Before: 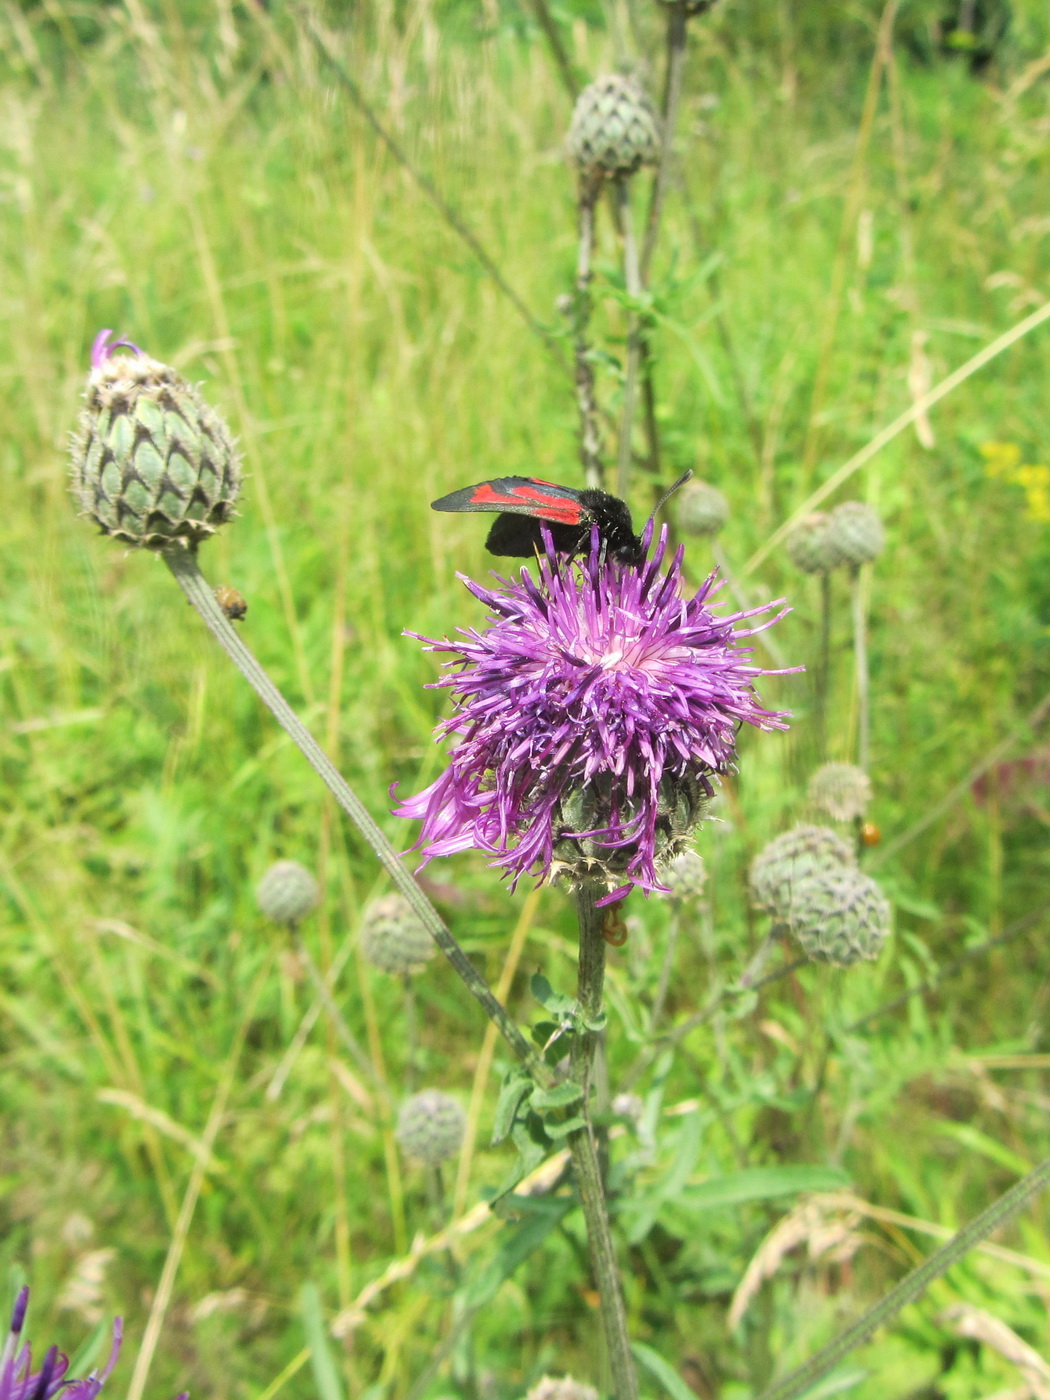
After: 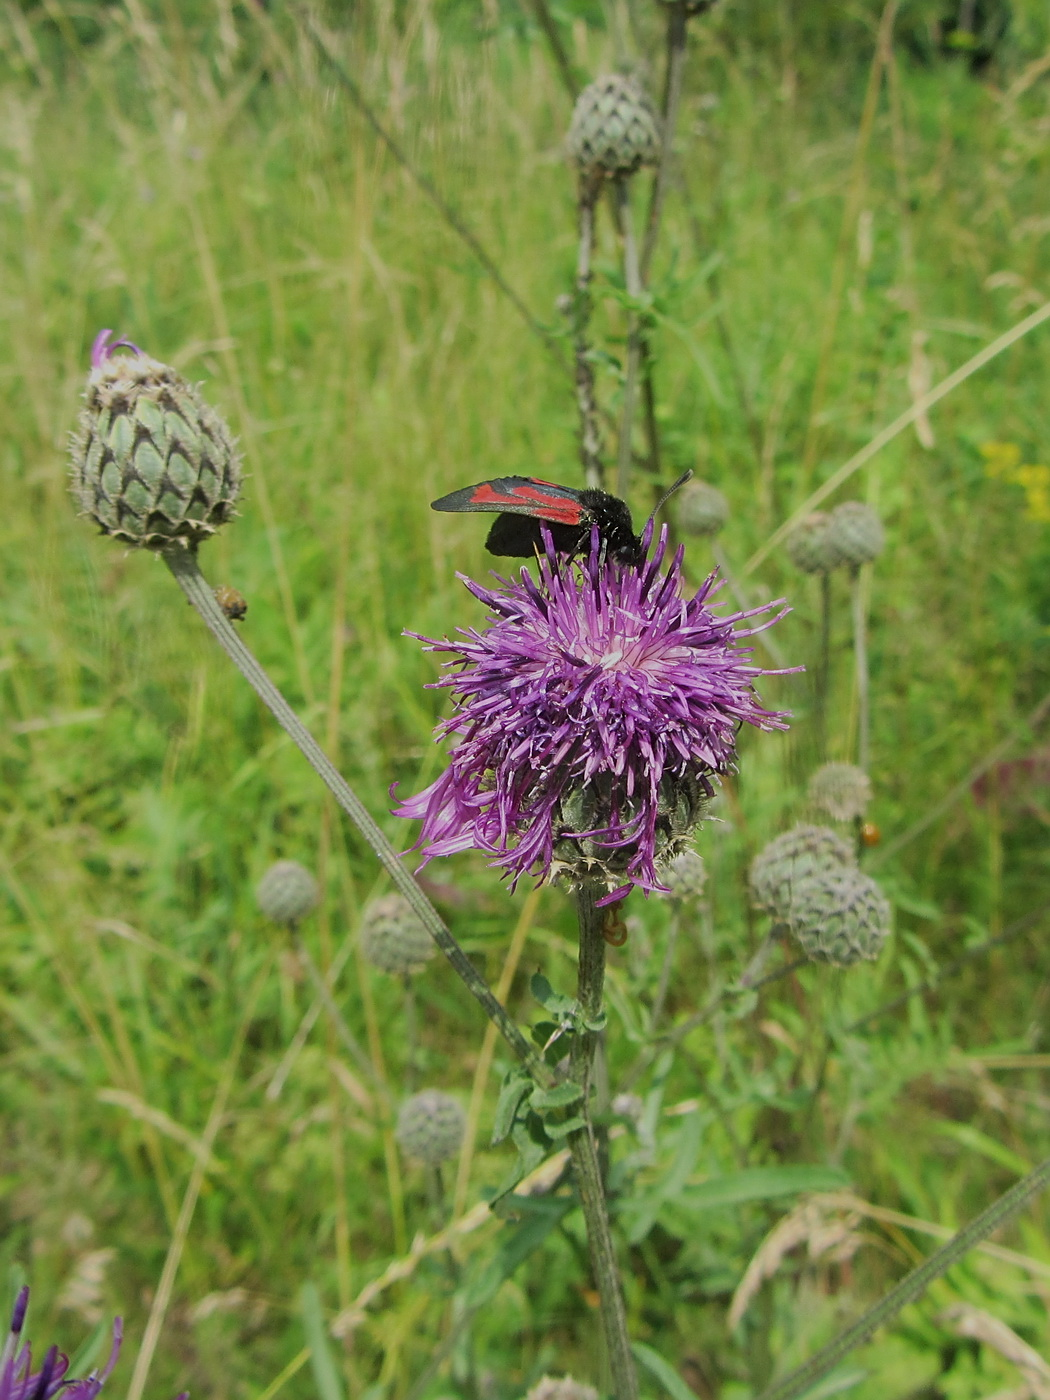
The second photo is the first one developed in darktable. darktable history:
sharpen: on, module defaults
exposure: black level correction 0, exposure -0.84 EV, compensate highlight preservation false
